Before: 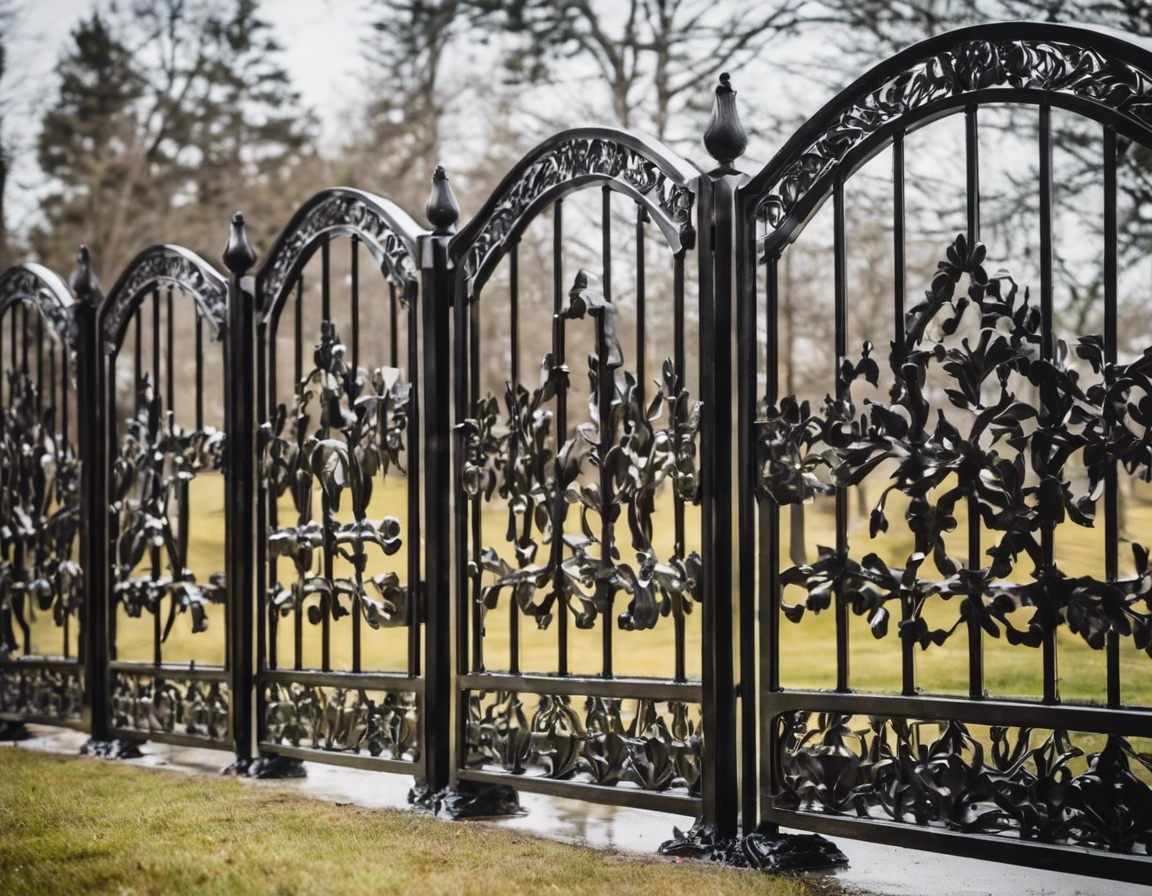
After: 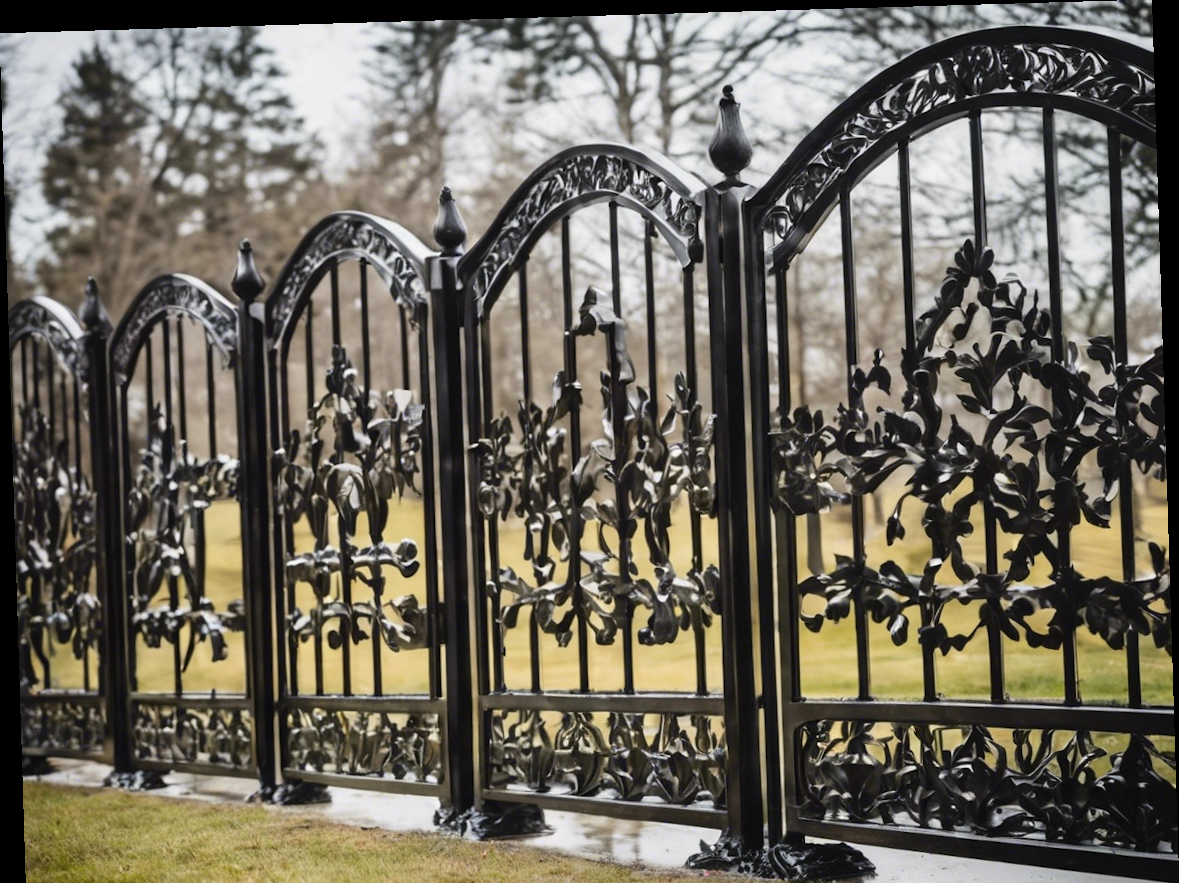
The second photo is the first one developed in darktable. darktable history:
crop and rotate: top 0%, bottom 5.097%
rotate and perspective: rotation -1.77°, lens shift (horizontal) 0.004, automatic cropping off
